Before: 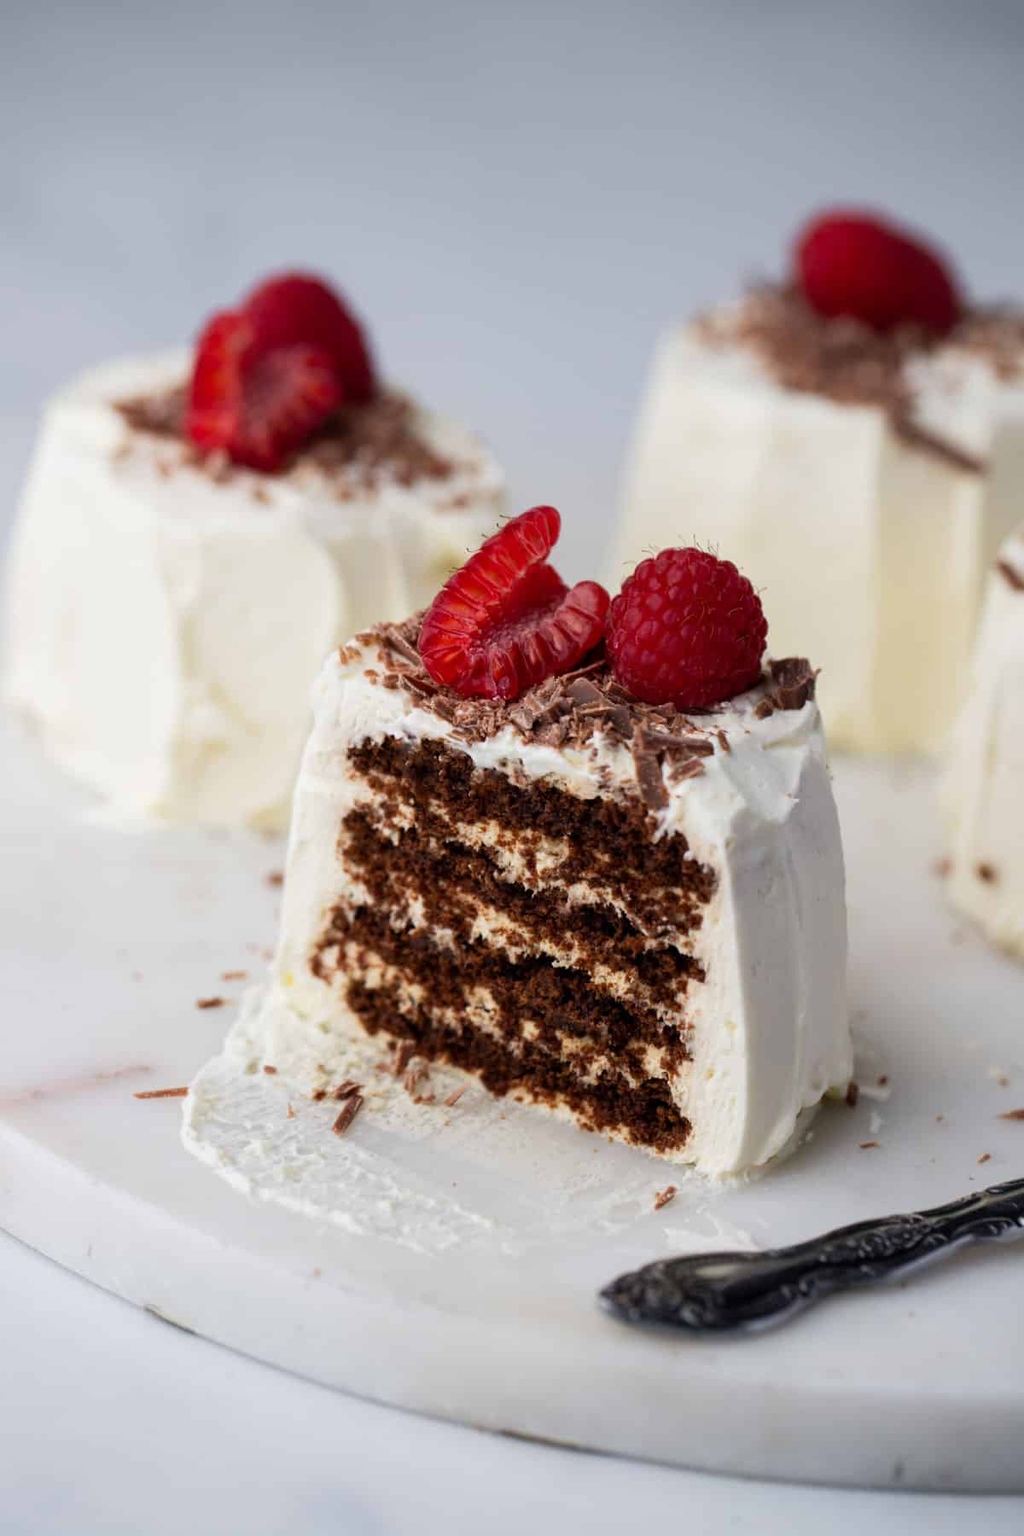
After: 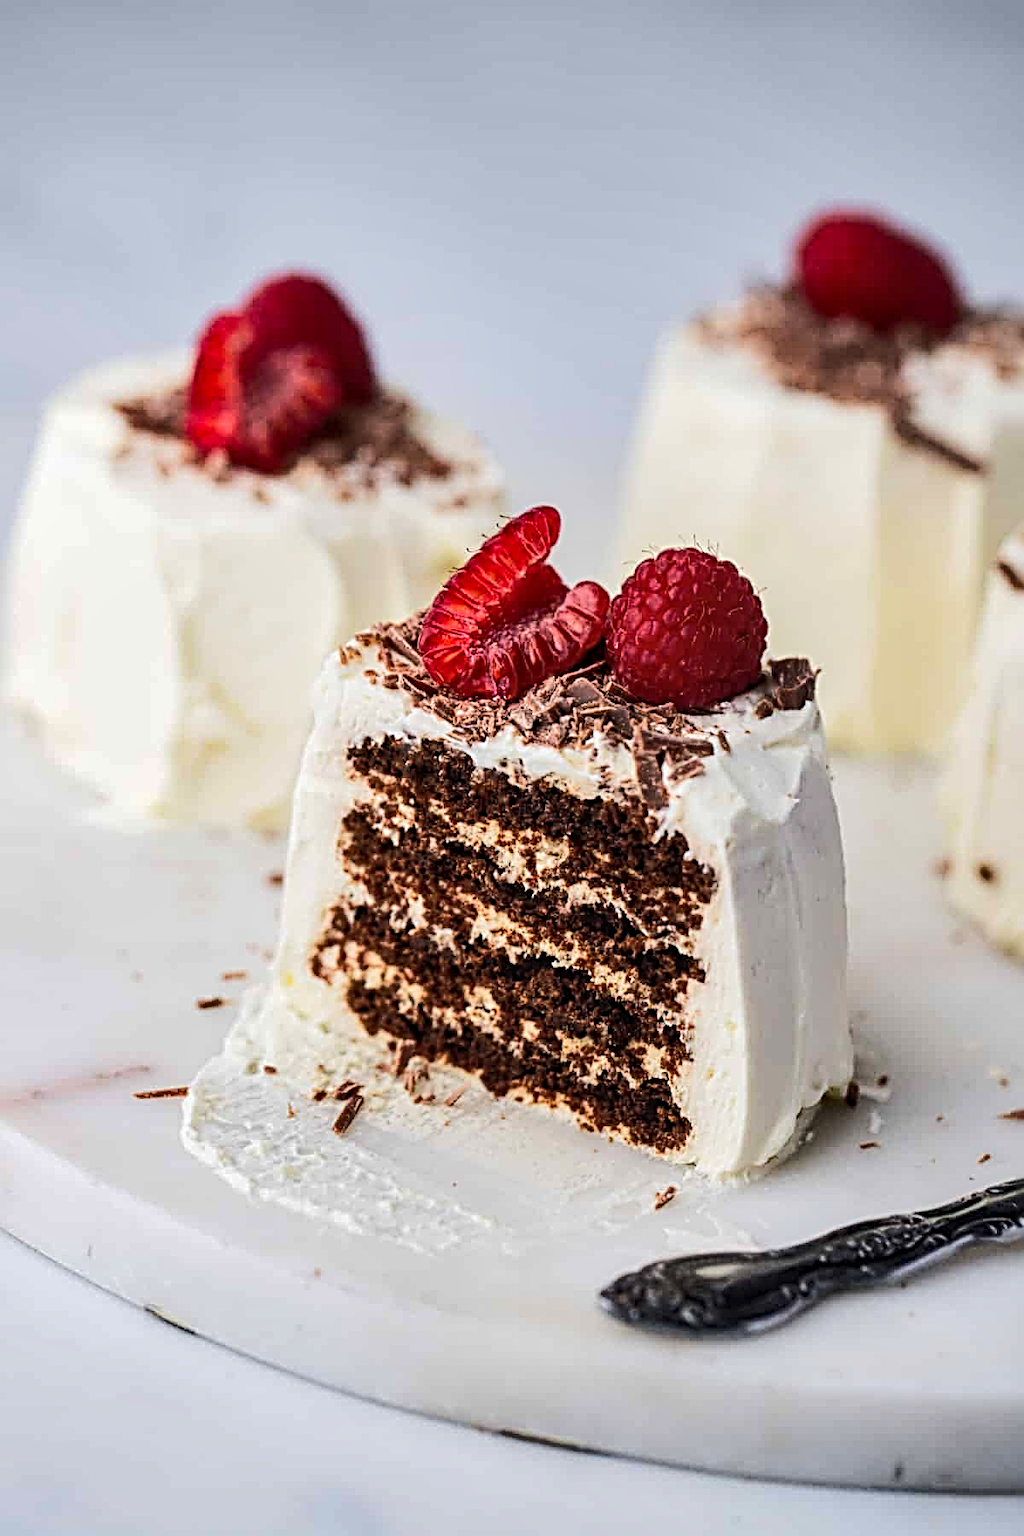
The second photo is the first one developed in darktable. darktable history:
sharpen: radius 3.69, amount 0.928
local contrast: on, module defaults
shadows and highlights: white point adjustment 1, soften with gaussian
rgb curve: curves: ch0 [(0, 0) (0.284, 0.292) (0.505, 0.644) (1, 1)], compensate middle gray true
